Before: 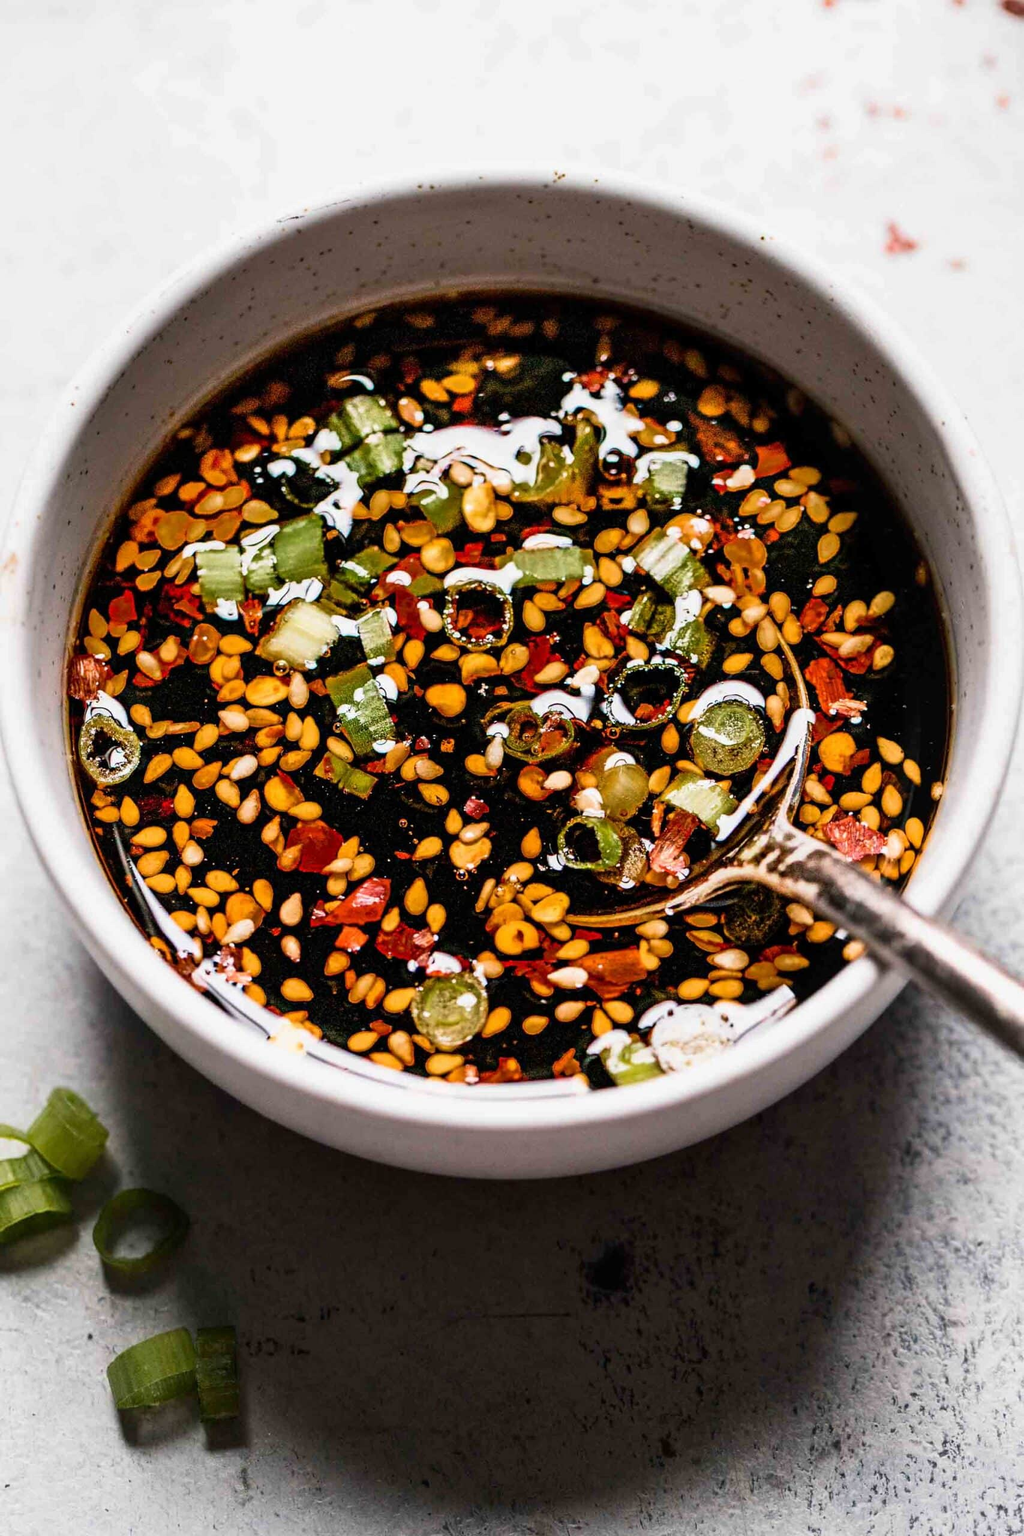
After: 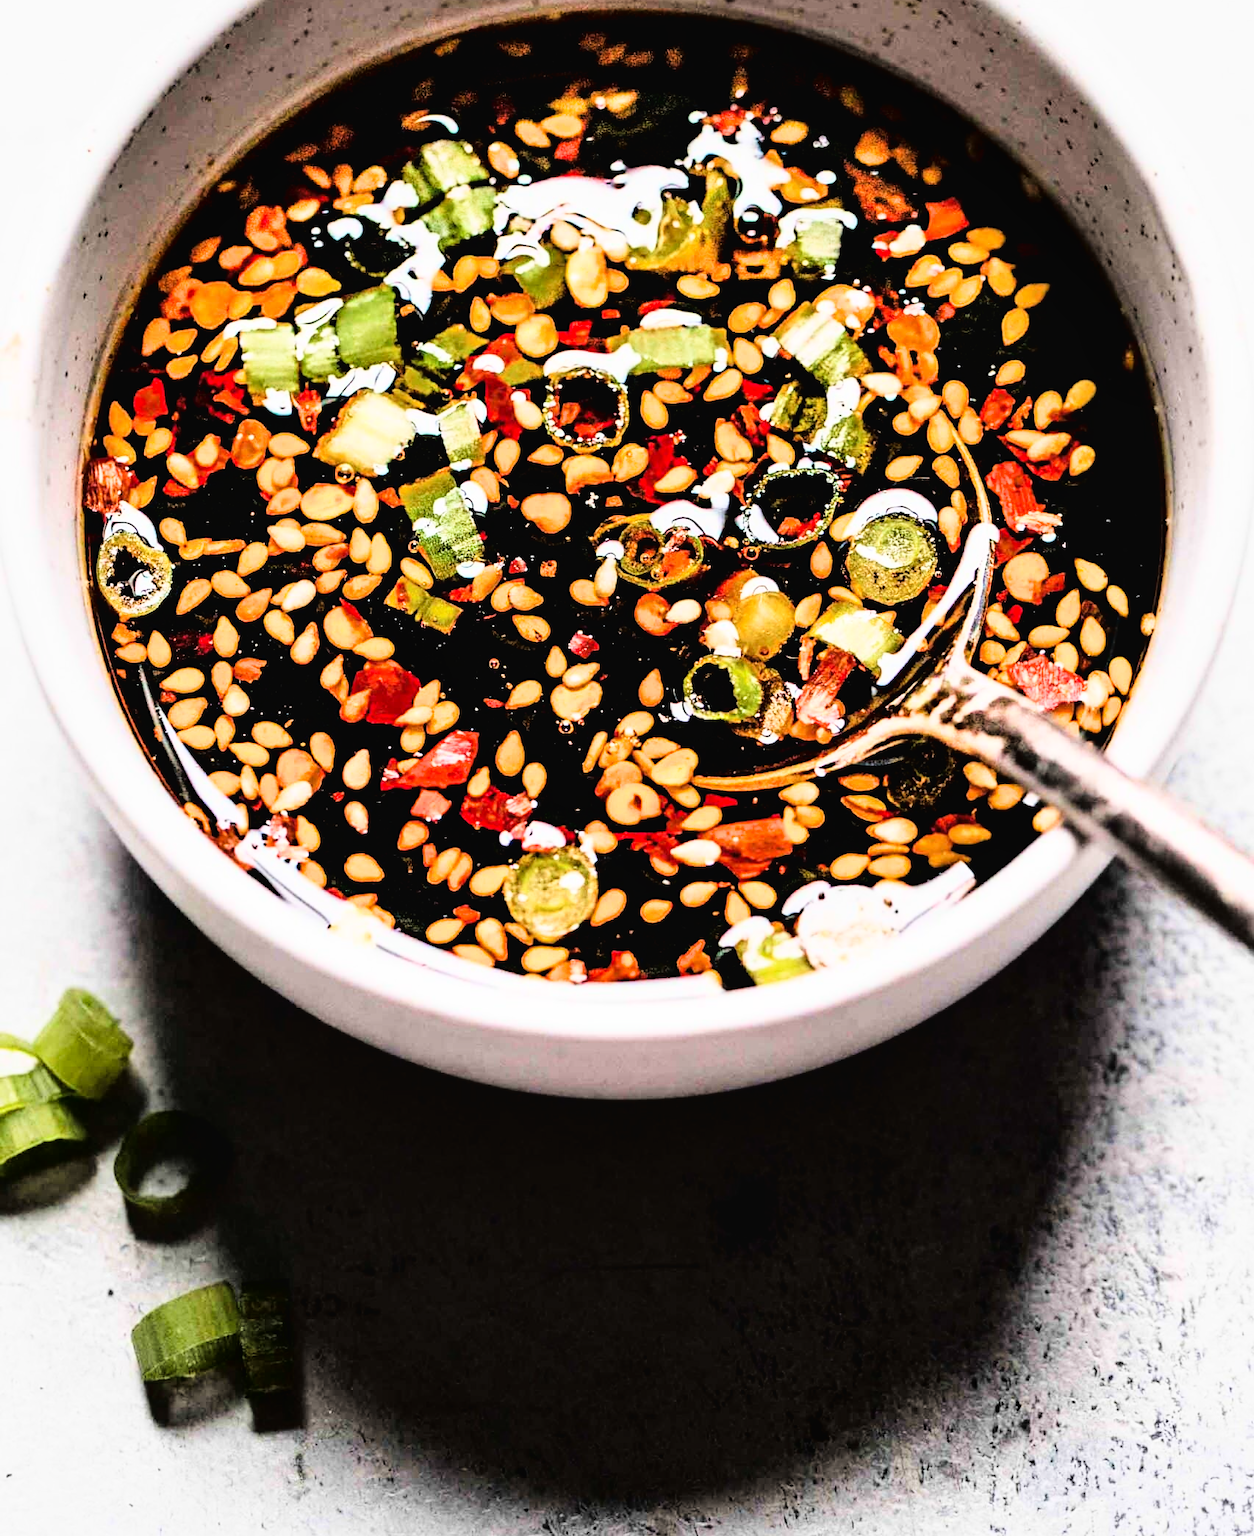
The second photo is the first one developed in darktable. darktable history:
crop and rotate: top 18.347%
exposure: black level correction 0, exposure 0.701 EV, compensate highlight preservation false
tone curve: curves: ch0 [(0, 0.023) (0.087, 0.065) (0.184, 0.168) (0.45, 0.54) (0.57, 0.683) (0.722, 0.825) (0.877, 0.948) (1, 1)]; ch1 [(0, 0) (0.388, 0.369) (0.45, 0.43) (0.505, 0.509) (0.534, 0.528) (0.657, 0.655) (1, 1)]; ch2 [(0, 0) (0.314, 0.223) (0.427, 0.405) (0.5, 0.5) (0.55, 0.566) (0.625, 0.657) (1, 1)], color space Lab, linked channels, preserve colors none
filmic rgb: black relative exposure -5.12 EV, white relative exposure 3.99 EV, hardness 2.89, contrast 1.3
local contrast: mode bilateral grid, contrast 21, coarseness 50, detail 119%, midtone range 0.2
